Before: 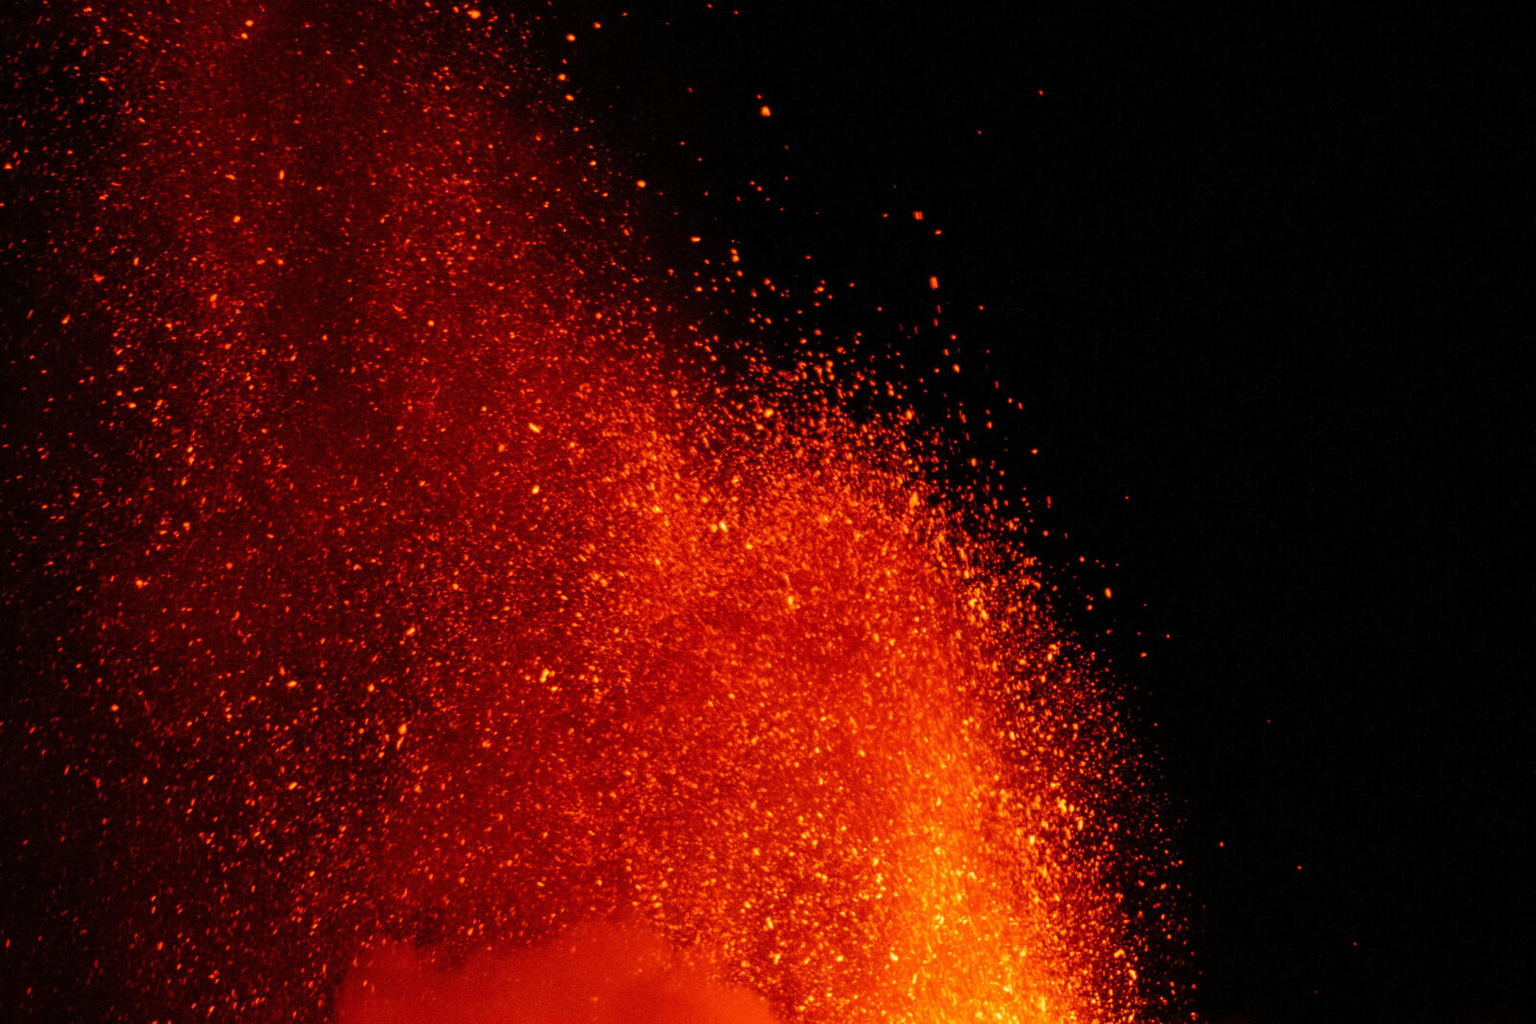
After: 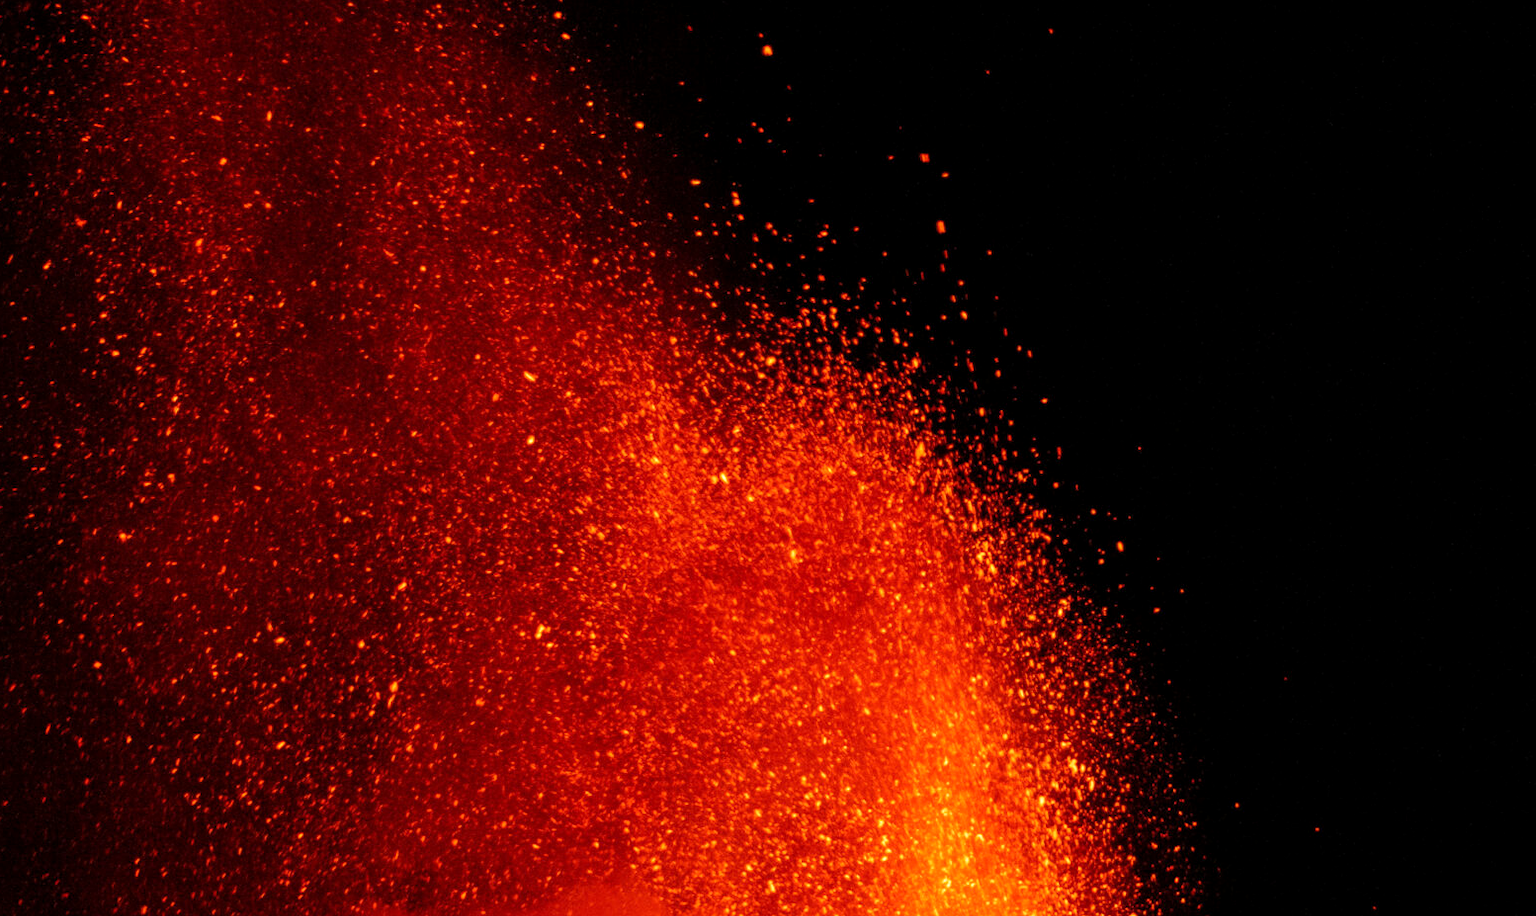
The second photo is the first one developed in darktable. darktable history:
crop: left 1.339%, top 6.114%, right 1.53%, bottom 6.806%
exposure: black level correction 0.001, exposure 0.192 EV, compensate highlight preservation false
